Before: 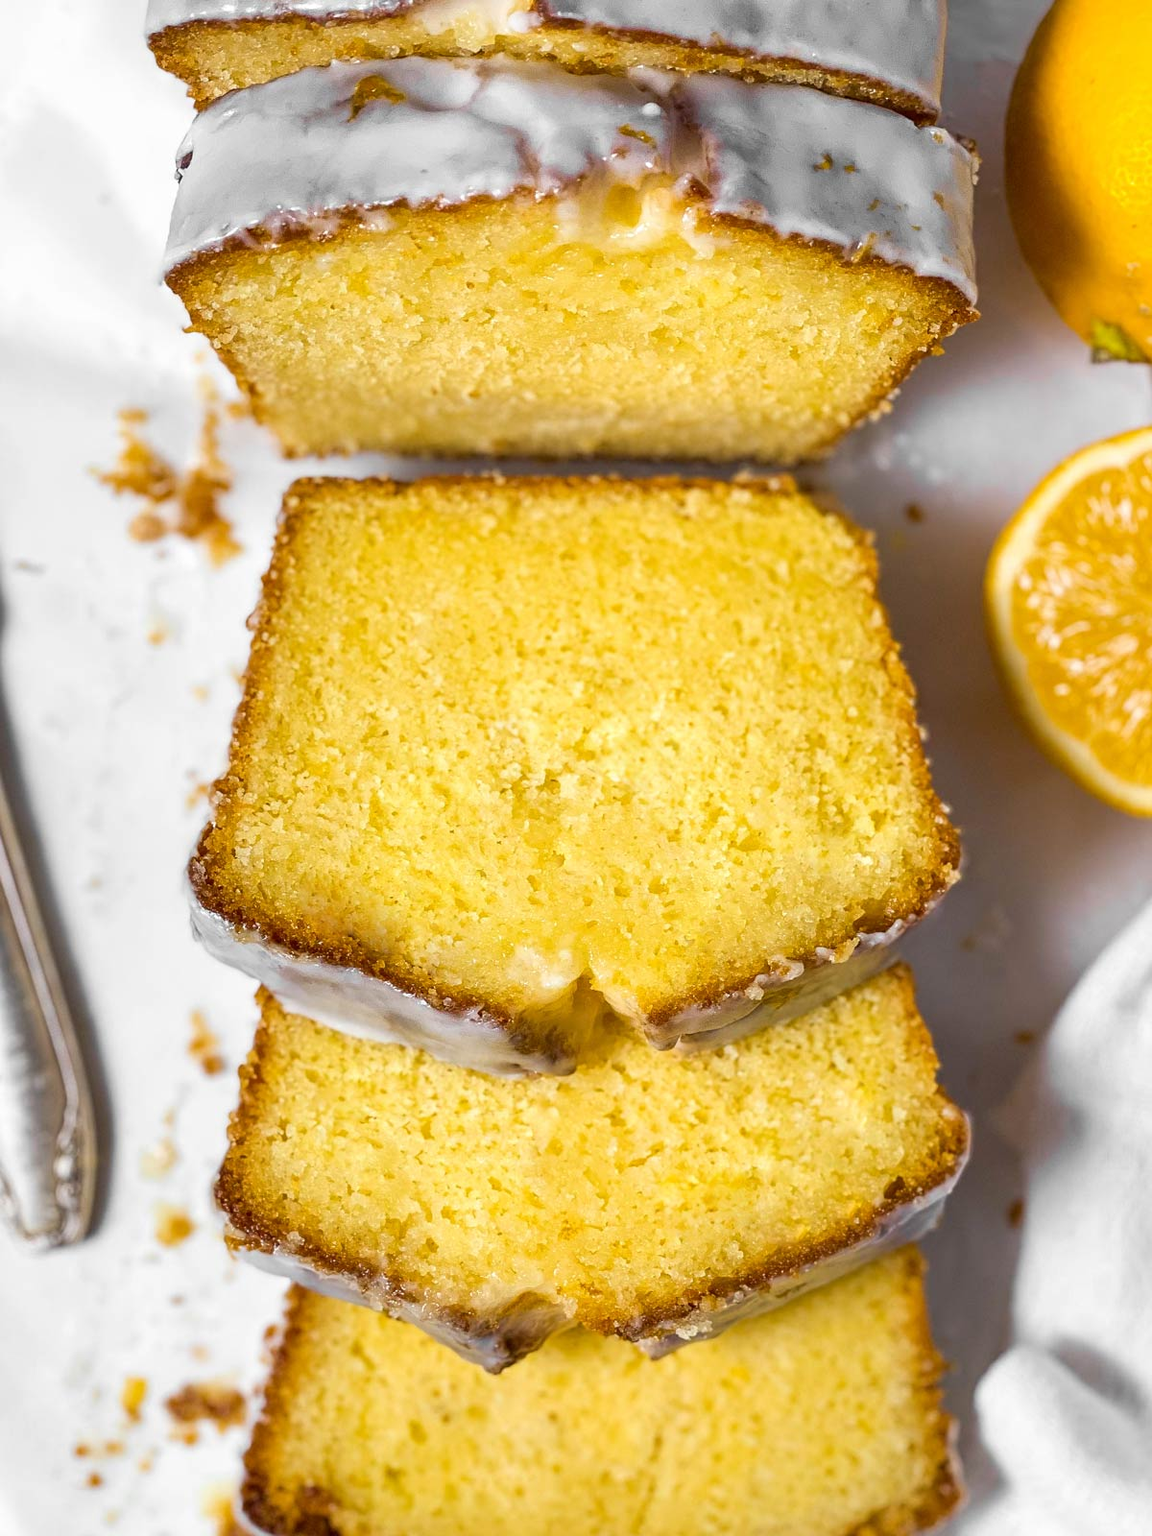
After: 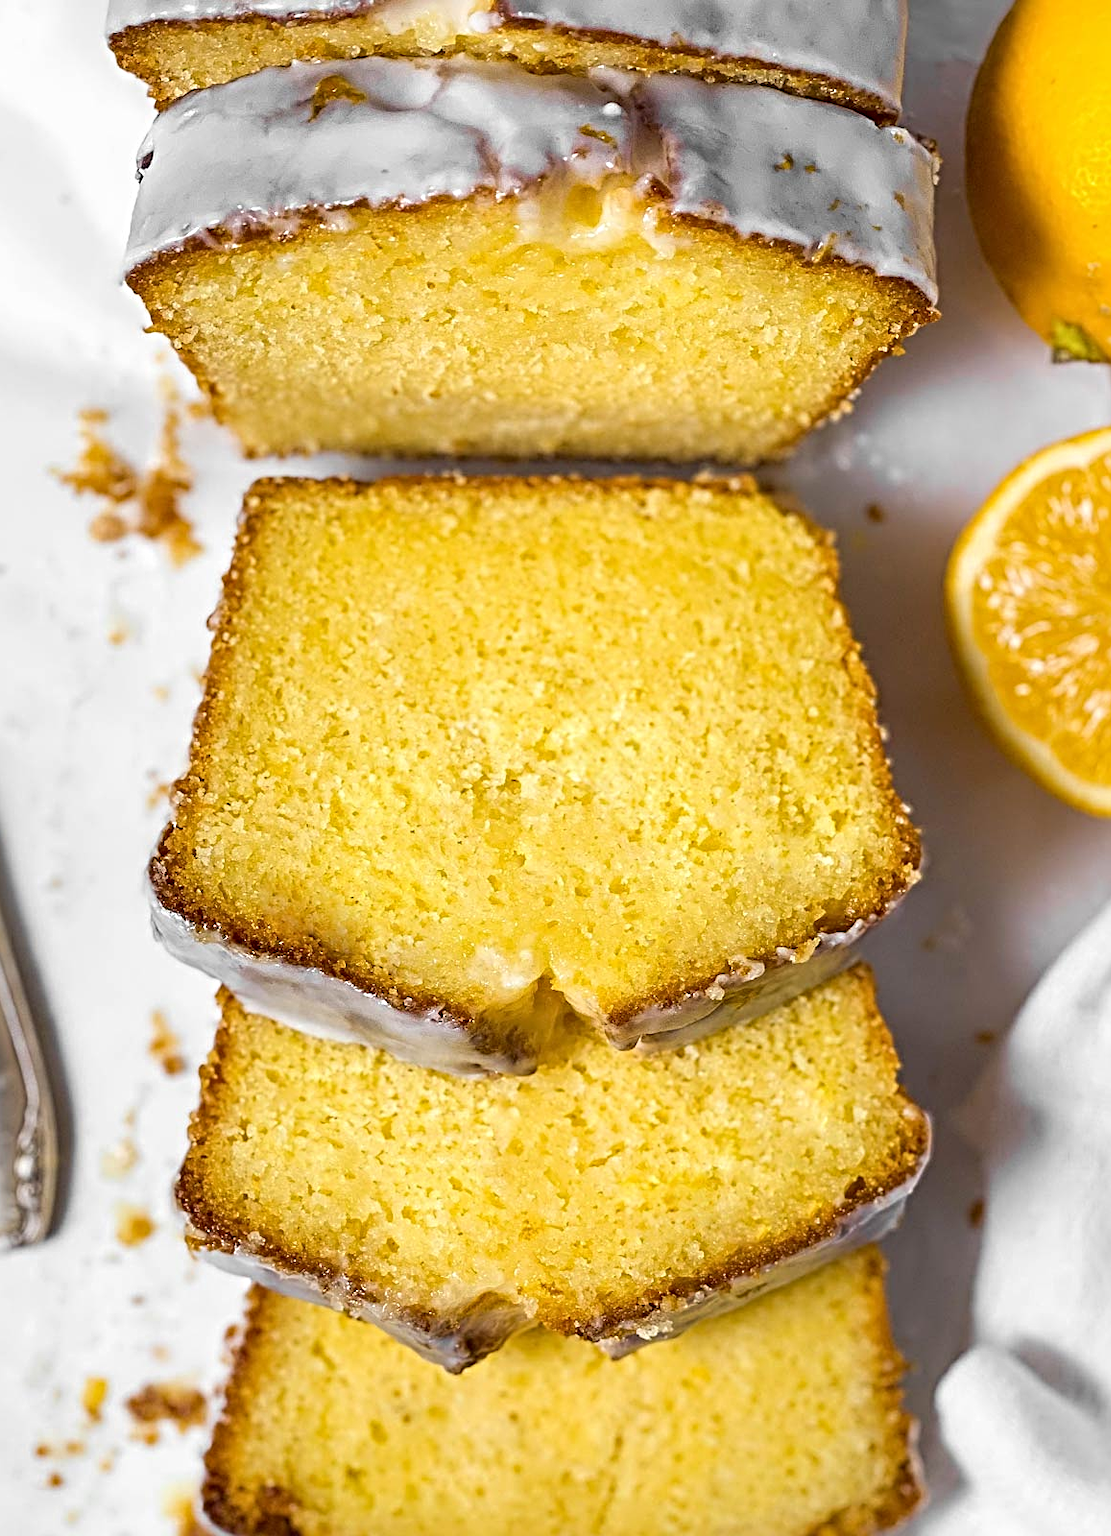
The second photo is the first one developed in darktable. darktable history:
crop and rotate: left 3.473%
sharpen: radius 4.929
